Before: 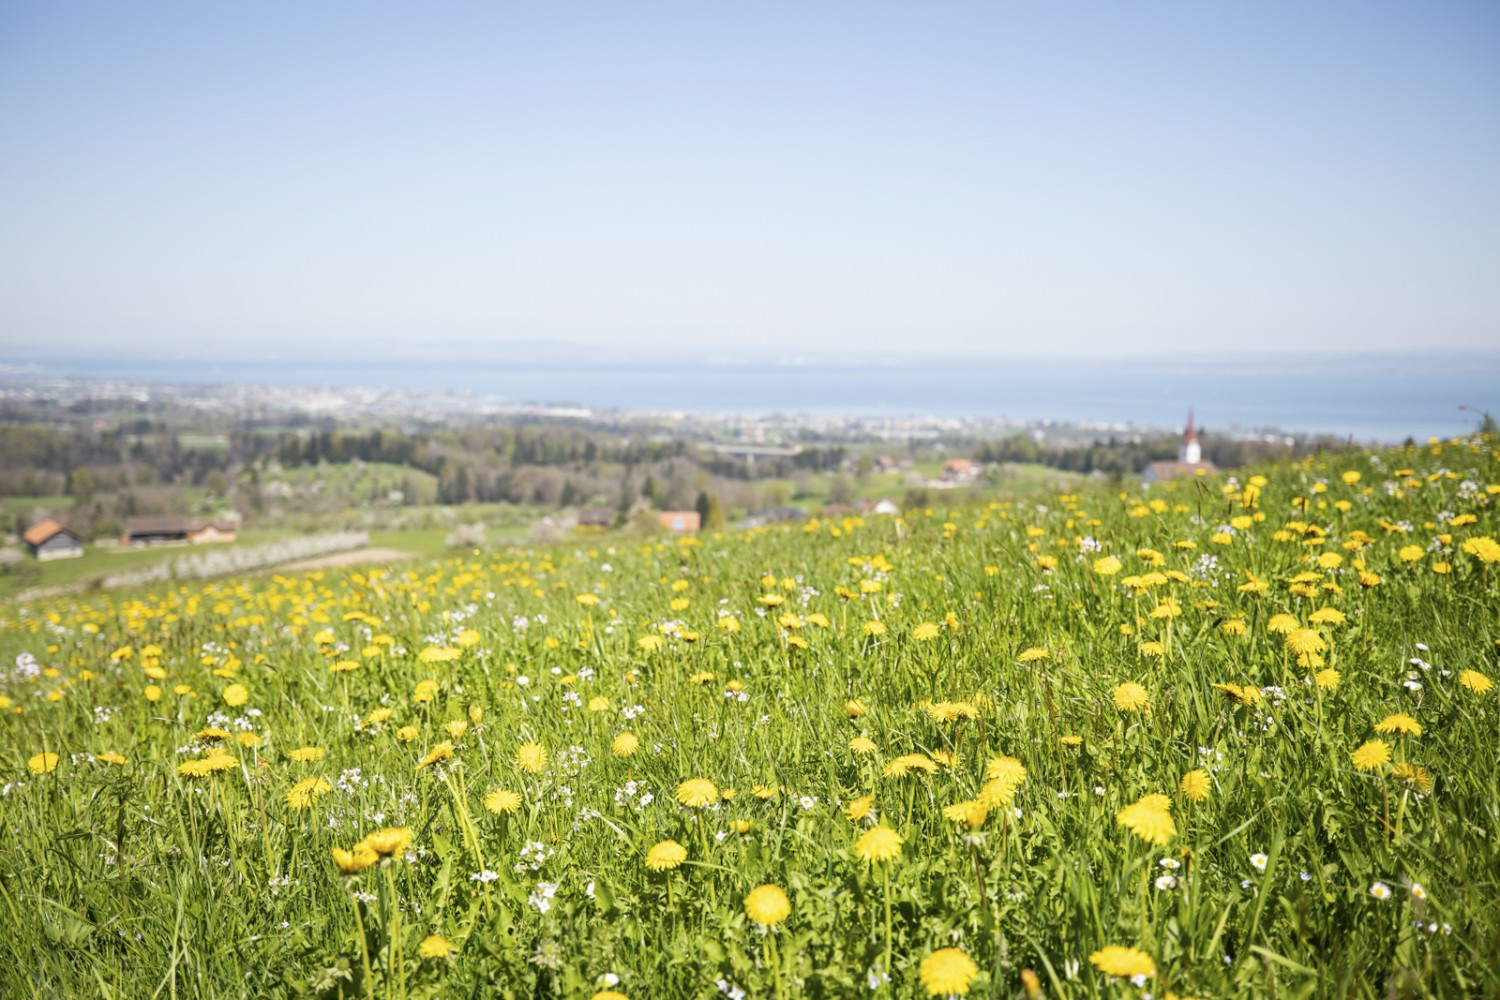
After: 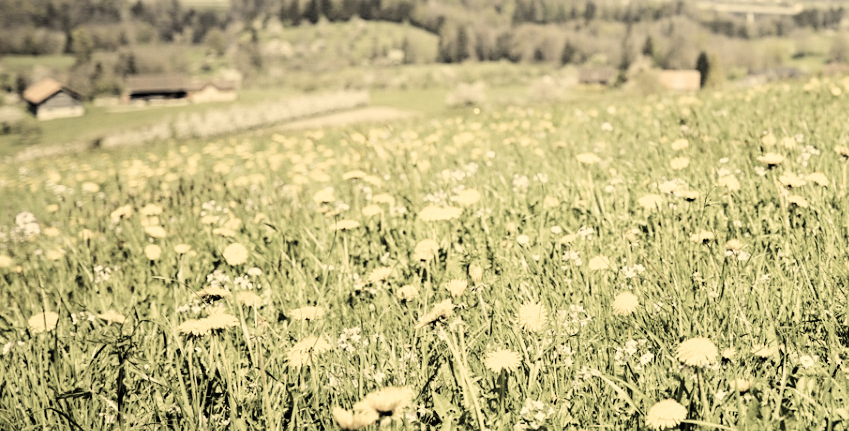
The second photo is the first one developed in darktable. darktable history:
crop: top 44.187%, right 43.38%, bottom 12.696%
filmic rgb: black relative exposure -5.07 EV, white relative exposure 3.95 EV, hardness 2.89, contrast 1.298, highlights saturation mix -28.65%, add noise in highlights 0.102, color science v4 (2020), type of noise poissonian
exposure: exposure 0.126 EV, compensate exposure bias true, compensate highlight preservation false
sharpen: amount 0.213
color correction: highlights a* 2.51, highlights b* 22.86
color balance rgb: global offset › luminance -0.505%, perceptual saturation grading › global saturation 20%, perceptual saturation grading › highlights -25.017%, perceptual saturation grading › shadows 24.939%, perceptual brilliance grading › highlights 17.199%, perceptual brilliance grading › mid-tones 31.537%, perceptual brilliance grading › shadows -30.644%, global vibrance -22.823%
